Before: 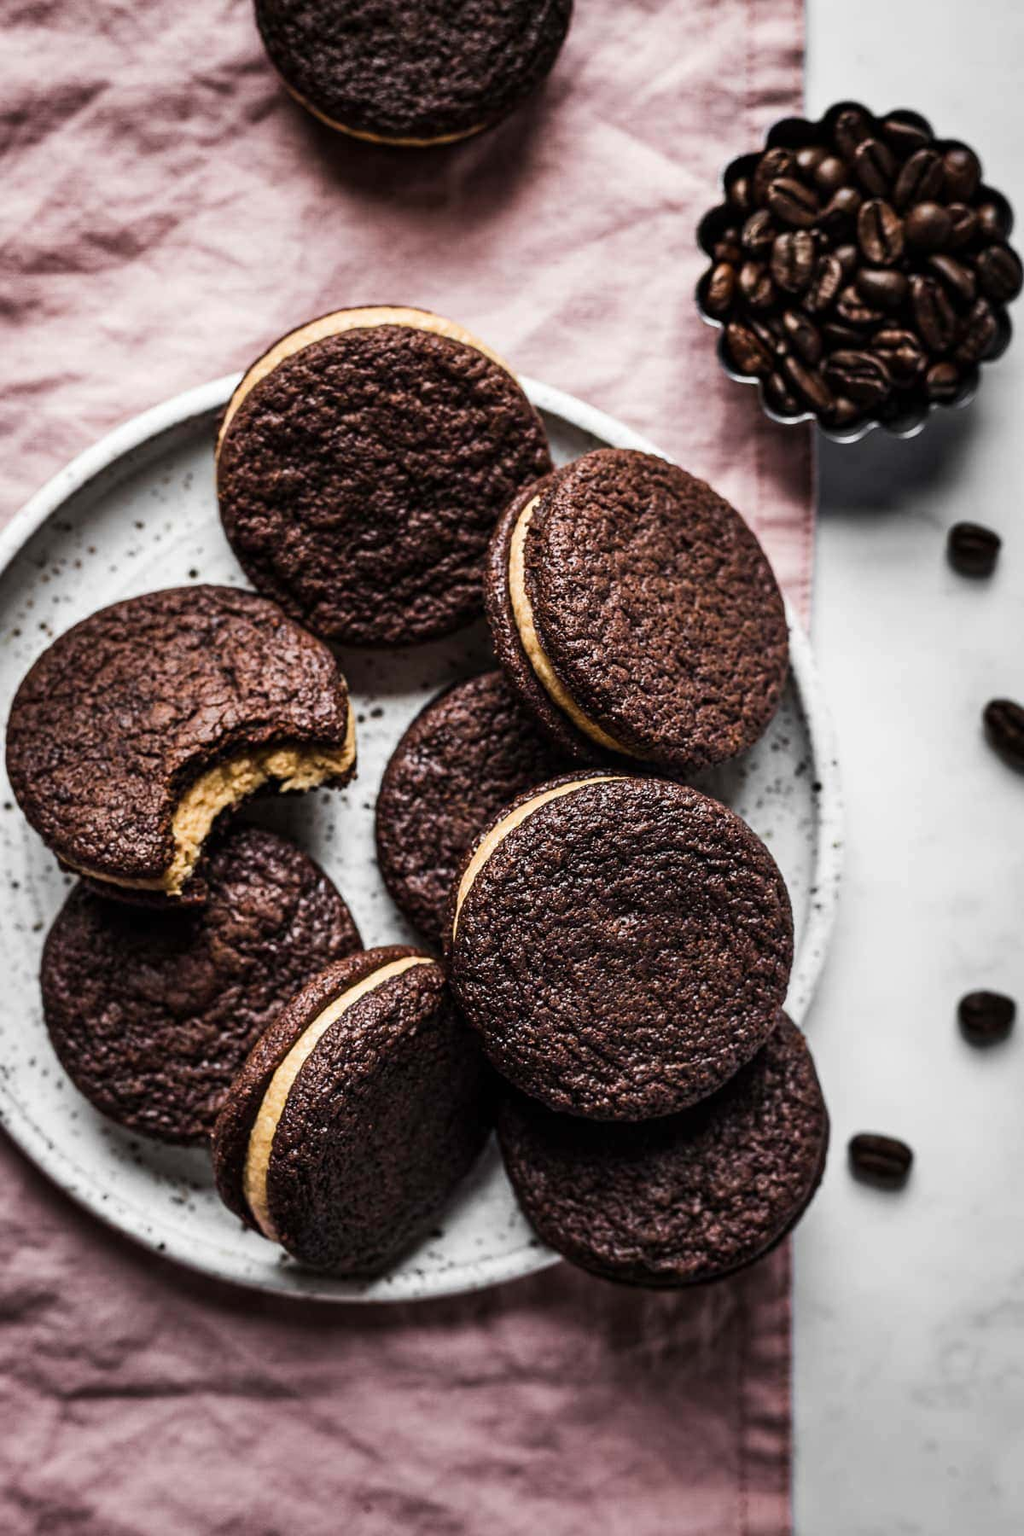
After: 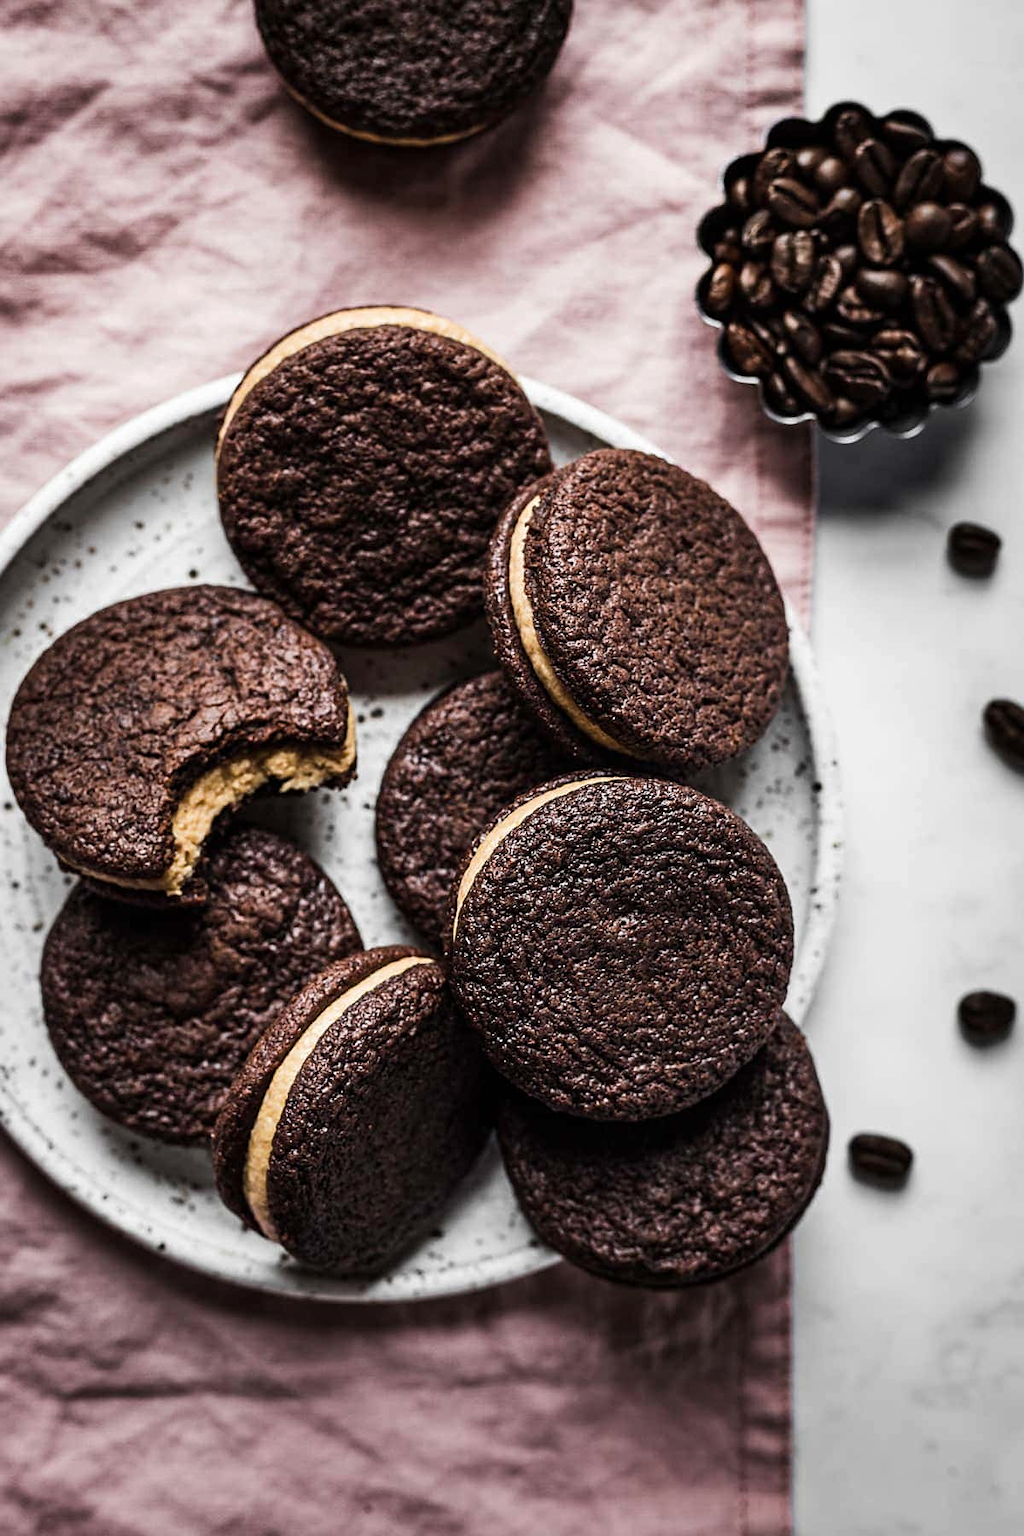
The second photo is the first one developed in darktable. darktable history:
color zones: curves: ch1 [(0, 0.469) (0.01, 0.469) (0.12, 0.446) (0.248, 0.469) (0.5, 0.5) (0.748, 0.5) (0.99, 0.469) (1, 0.469)]
sharpen: amount 0.209
